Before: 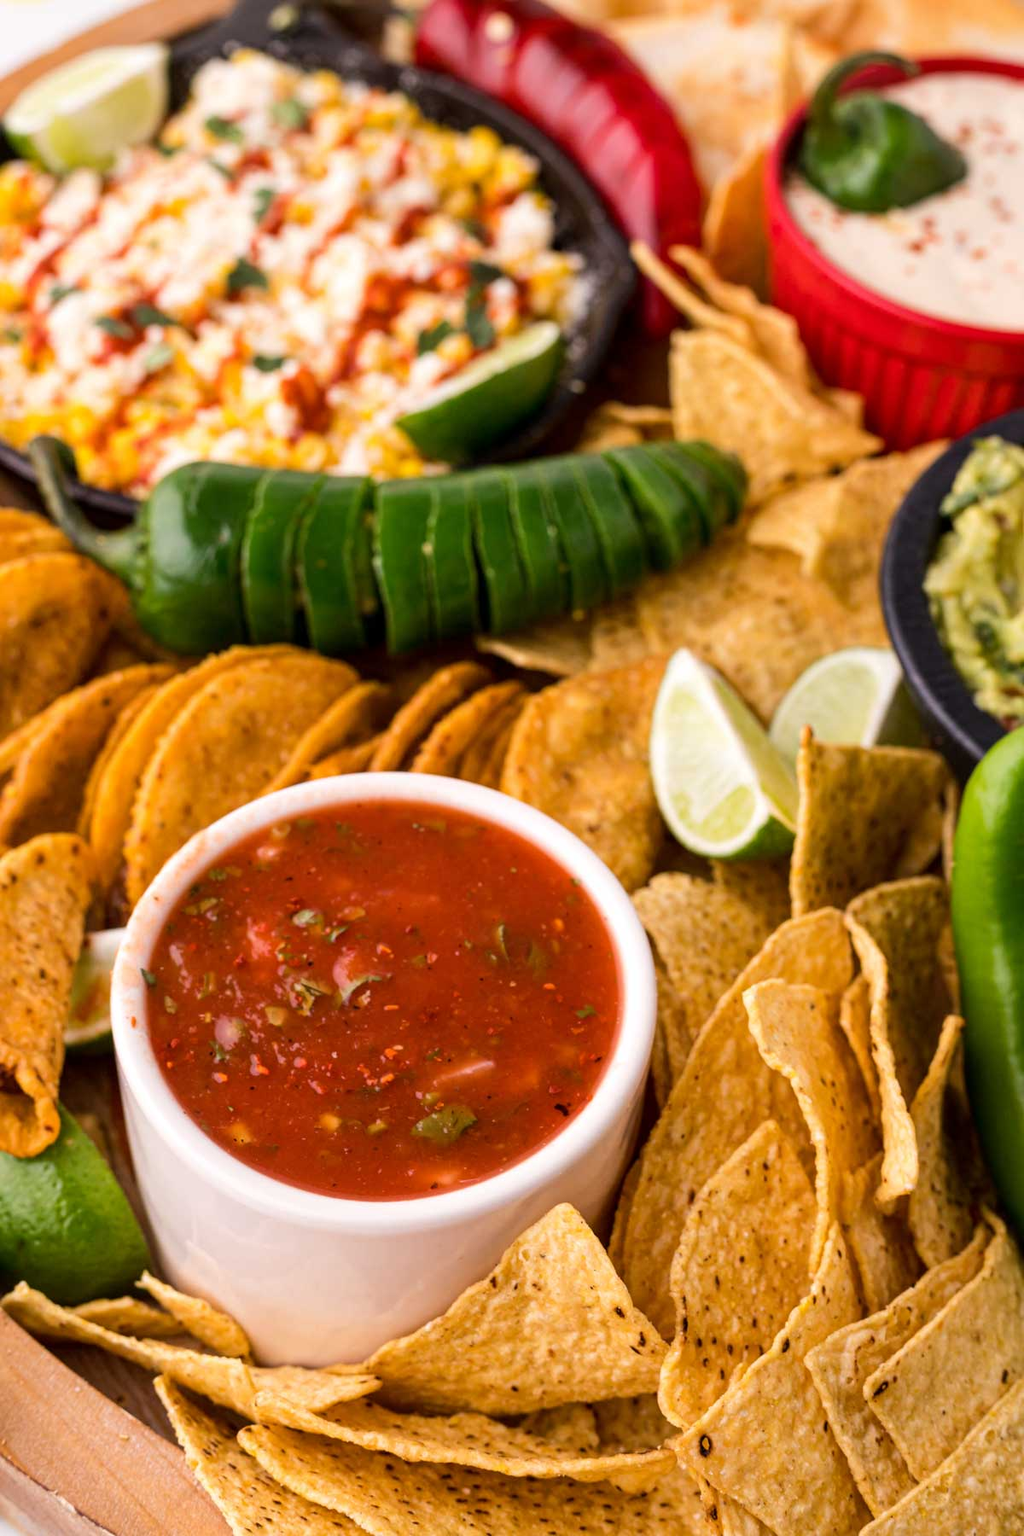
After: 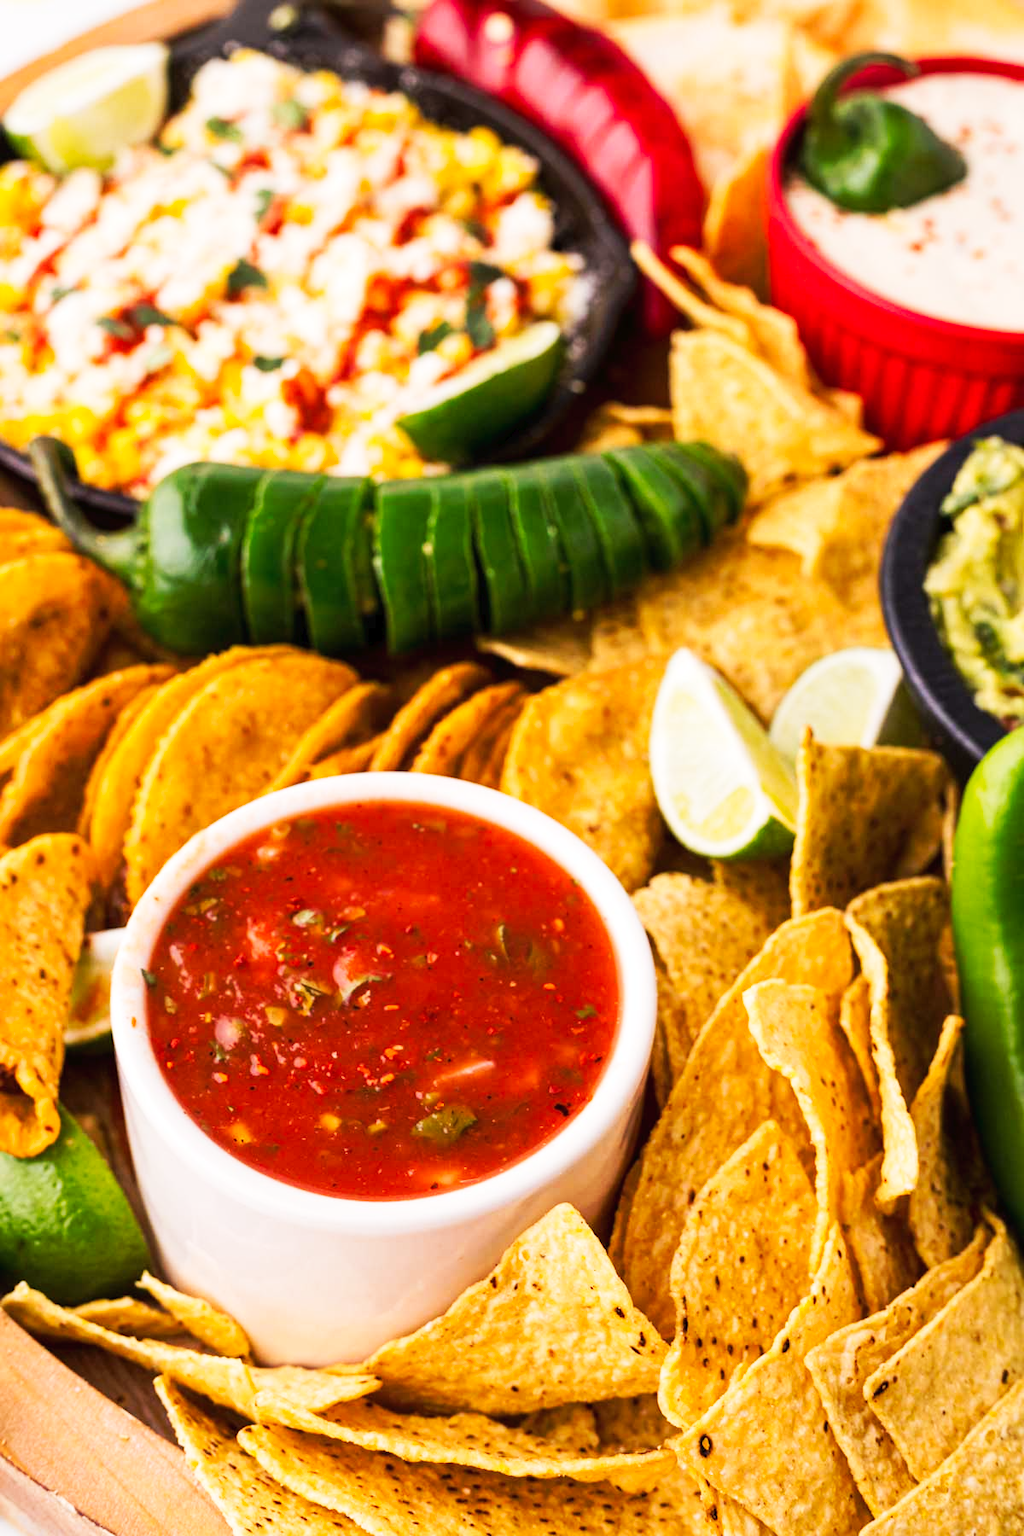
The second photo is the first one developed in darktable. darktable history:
tone curve: curves: ch0 [(0, 0) (0.003, 0.017) (0.011, 0.018) (0.025, 0.03) (0.044, 0.051) (0.069, 0.075) (0.1, 0.104) (0.136, 0.138) (0.177, 0.183) (0.224, 0.237) (0.277, 0.294) (0.335, 0.361) (0.399, 0.446) (0.468, 0.552) (0.543, 0.66) (0.623, 0.753) (0.709, 0.843) (0.801, 0.912) (0.898, 0.962) (1, 1)], preserve colors none
